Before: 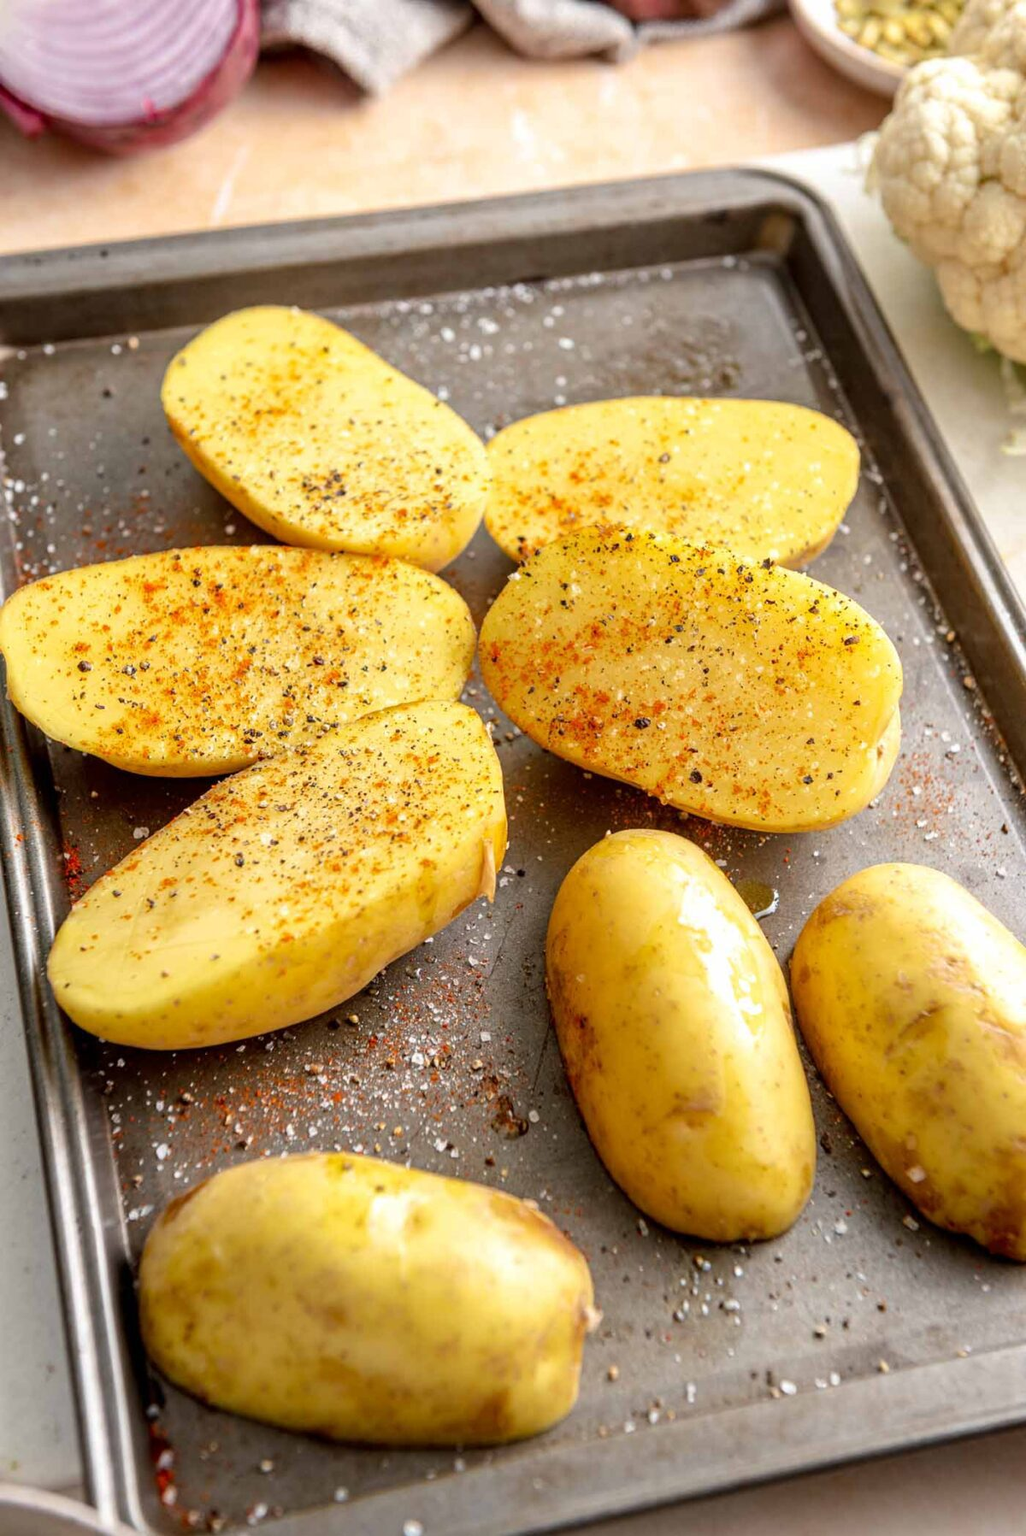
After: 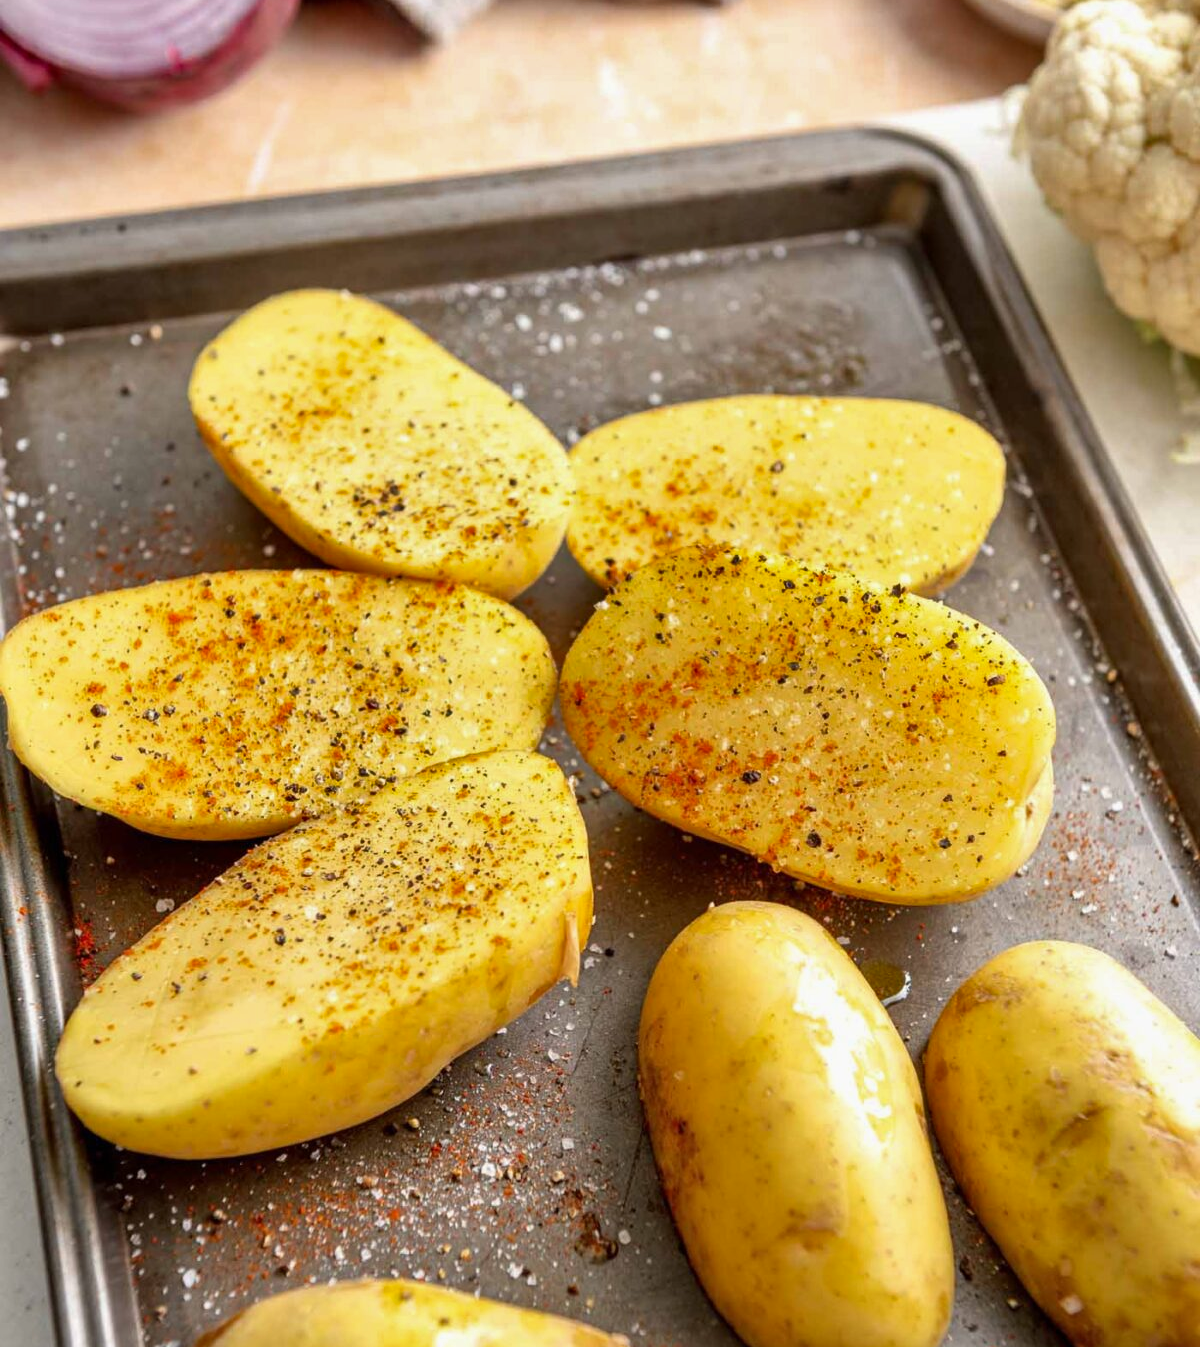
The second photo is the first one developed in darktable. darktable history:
crop: top 3.857%, bottom 21.132%
shadows and highlights: shadows 43.71, white point adjustment -1.46, soften with gaussian
